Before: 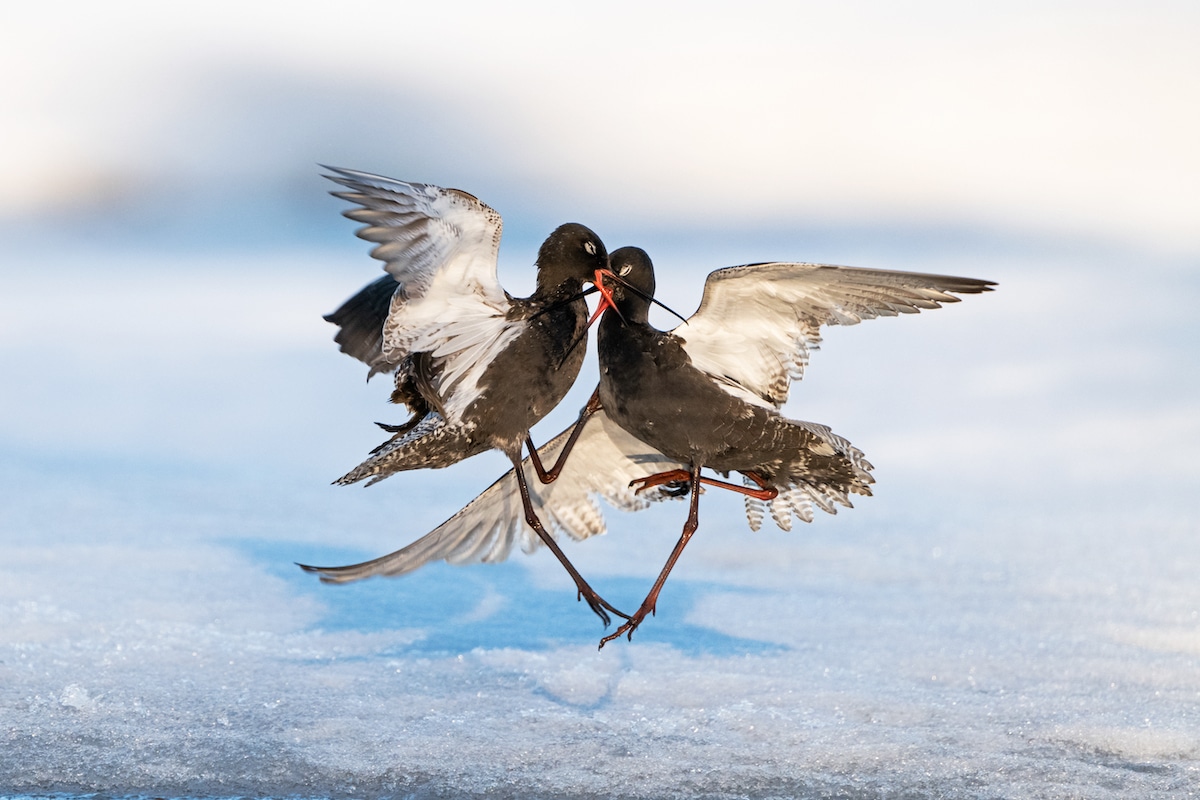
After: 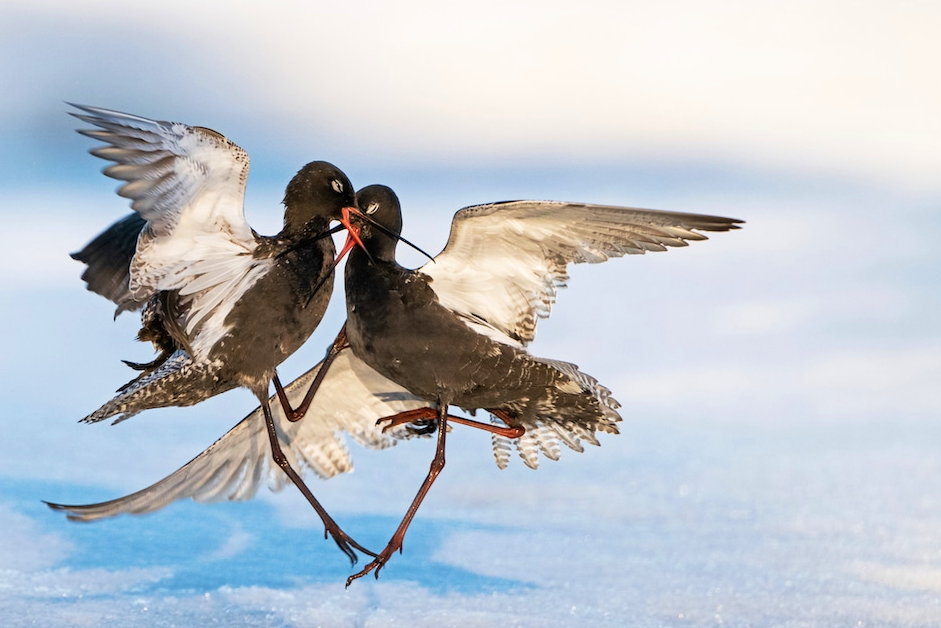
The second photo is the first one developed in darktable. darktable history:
velvia: on, module defaults
crop and rotate: left 21.1%, top 7.826%, right 0.442%, bottom 13.587%
